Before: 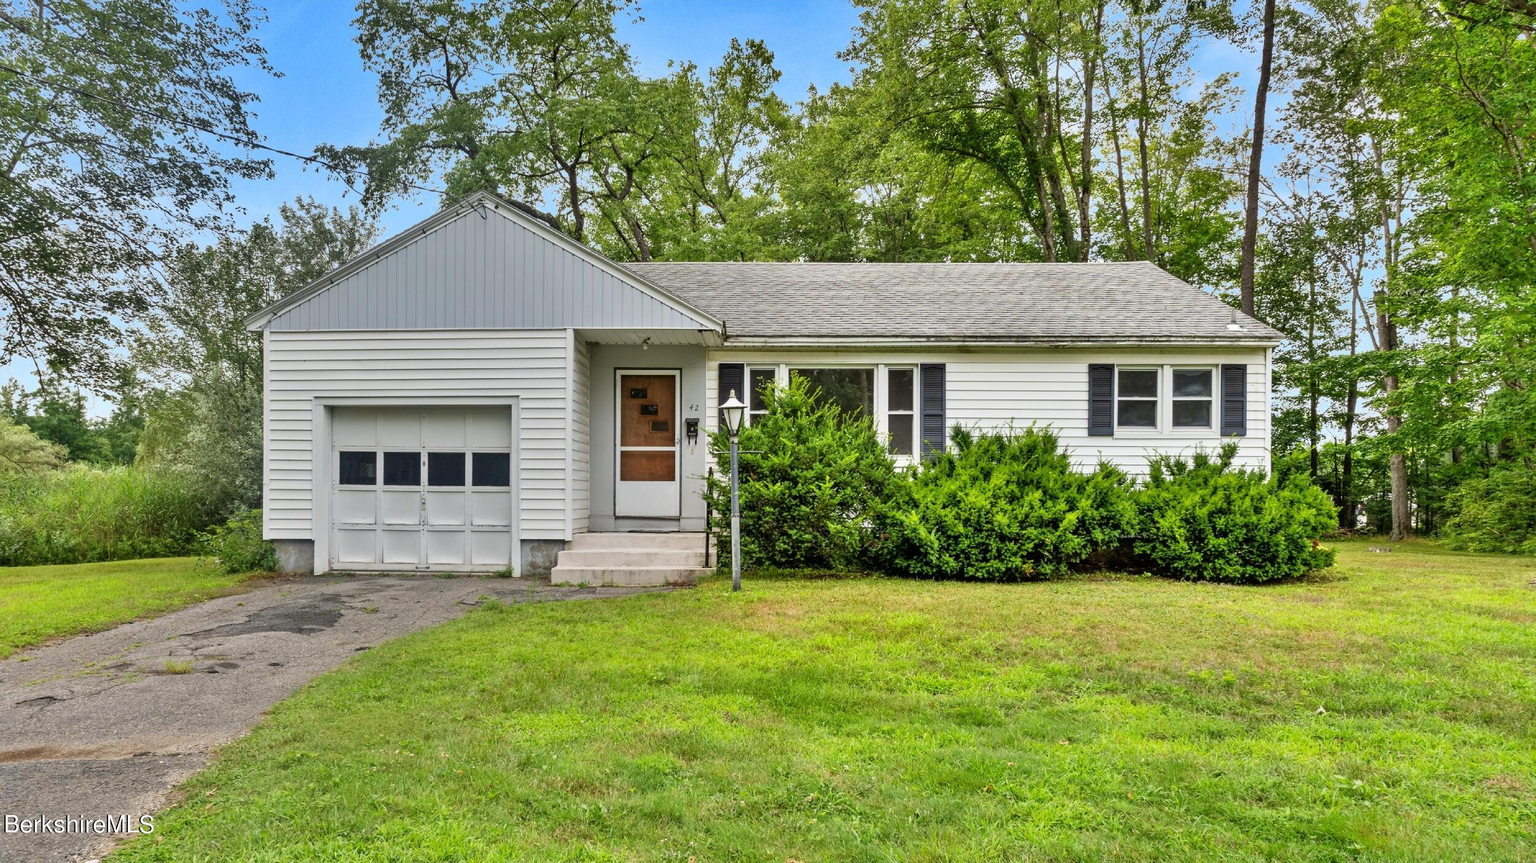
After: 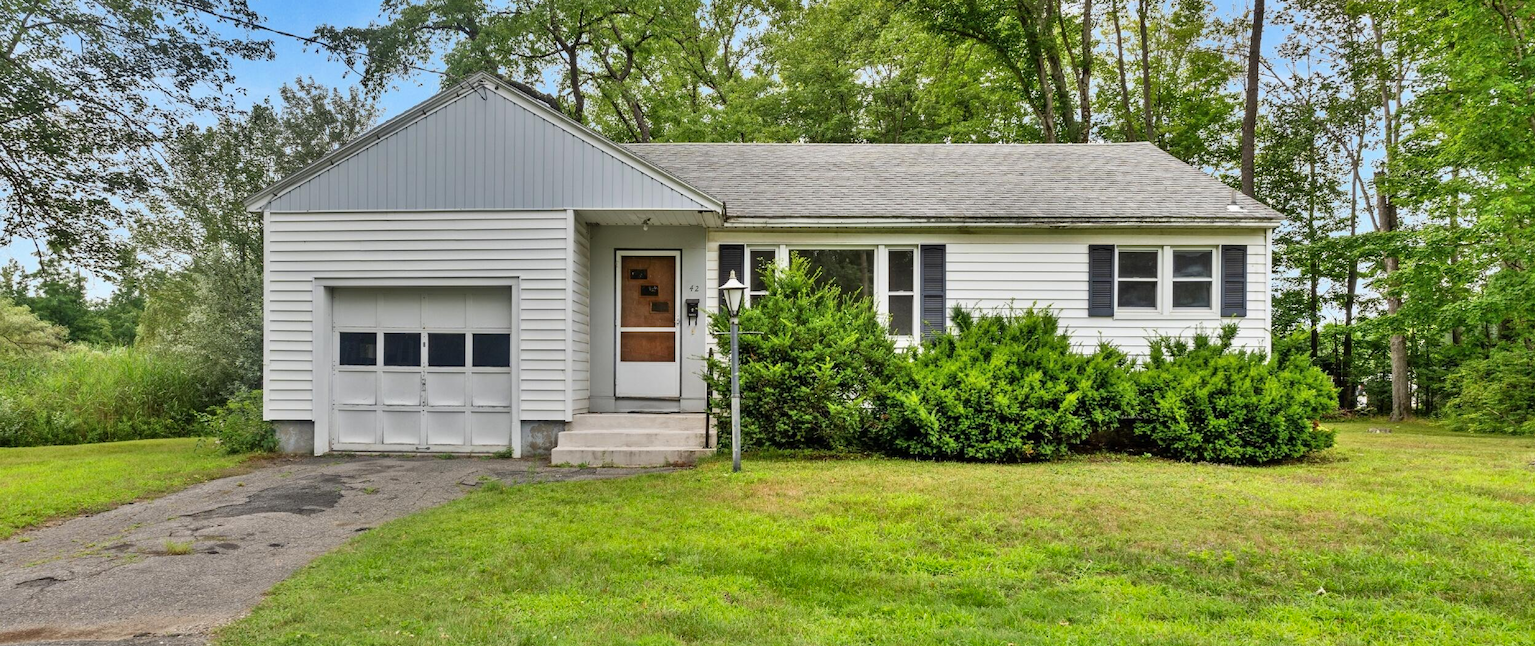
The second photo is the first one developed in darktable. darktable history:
bloom: size 3%, threshold 100%, strength 0%
crop: top 13.819%, bottom 11.169%
shadows and highlights: soften with gaussian
